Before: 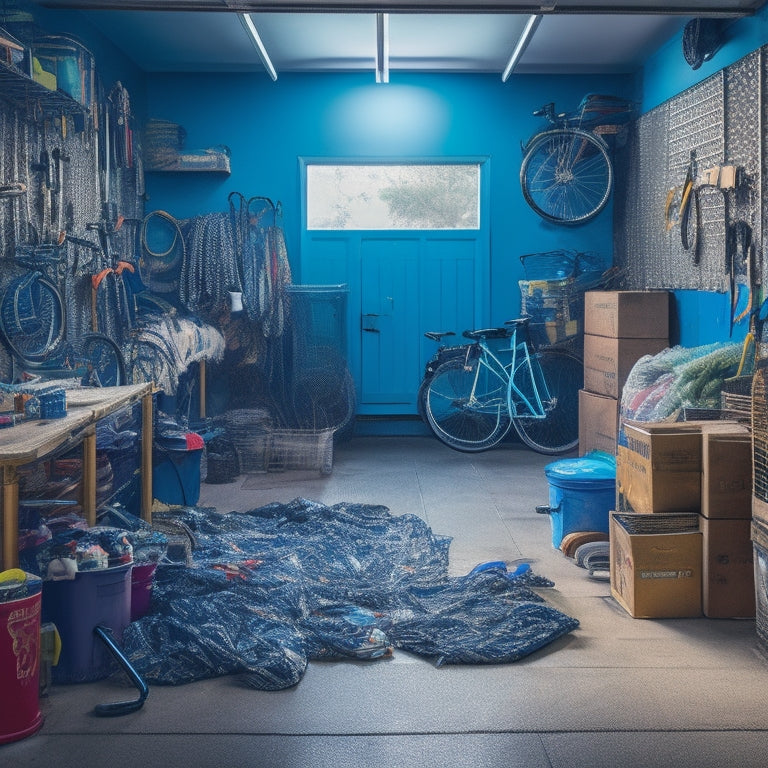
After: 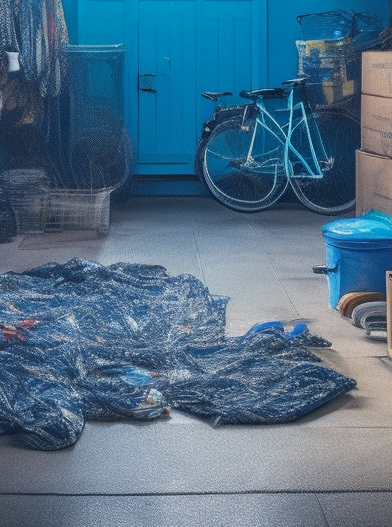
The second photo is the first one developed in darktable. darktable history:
crop and rotate: left 29.067%, top 31.254%, right 19.829%
color zones: curves: ch1 [(0, 0.469) (0.01, 0.469) (0.12, 0.446) (0.248, 0.469) (0.5, 0.5) (0.748, 0.5) (0.99, 0.469) (1, 0.469)]
